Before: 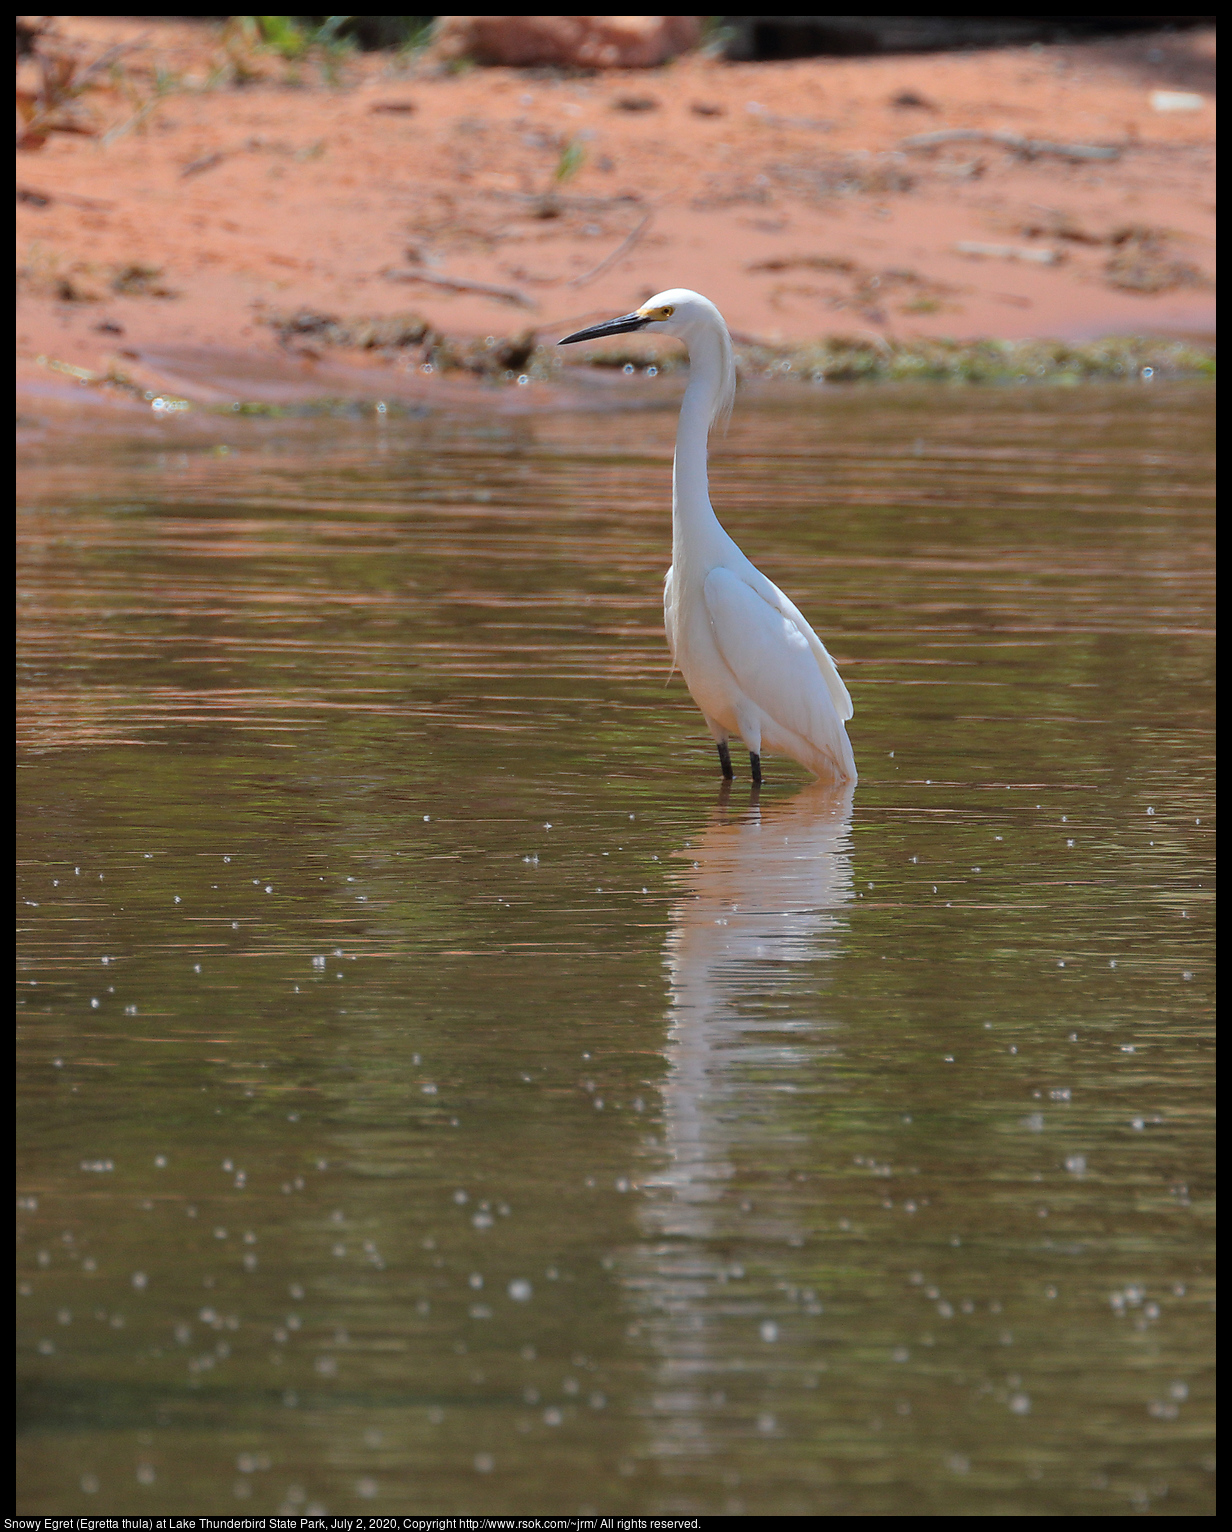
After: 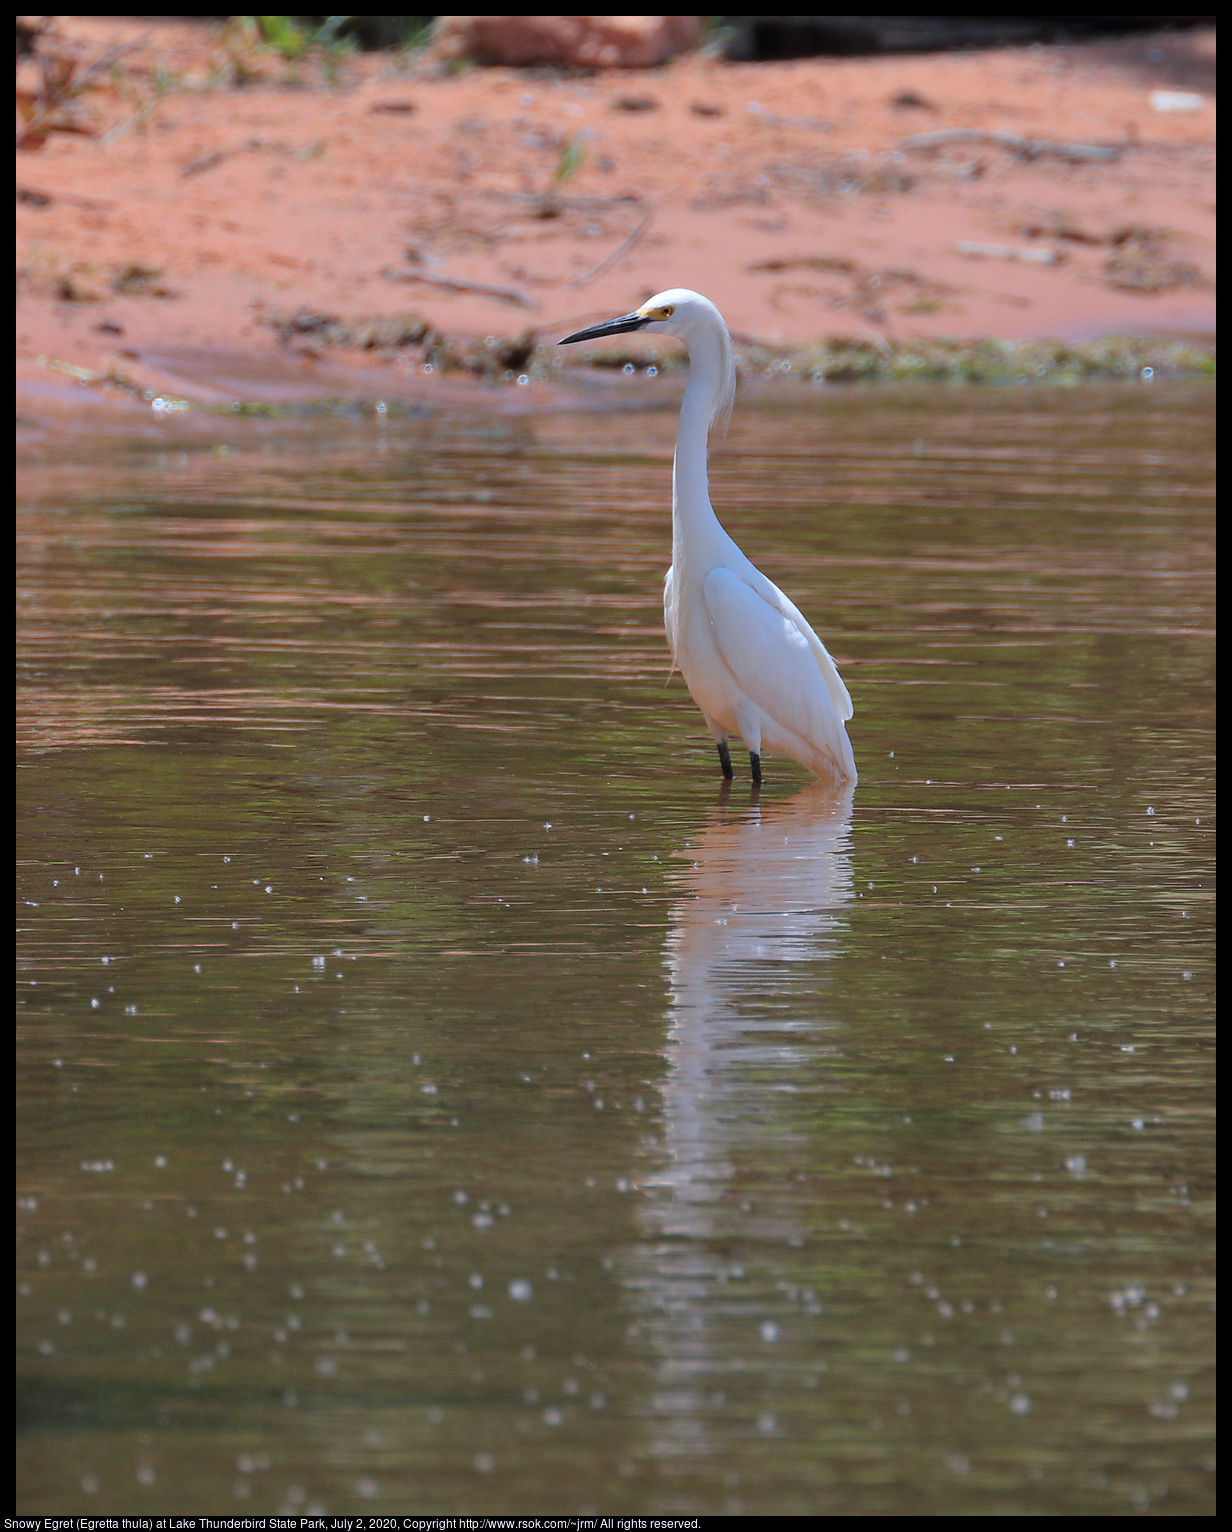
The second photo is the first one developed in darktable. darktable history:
color calibration: illuminant as shot in camera, x 0.358, y 0.373, temperature 4628.91 K, saturation algorithm version 1 (2020)
